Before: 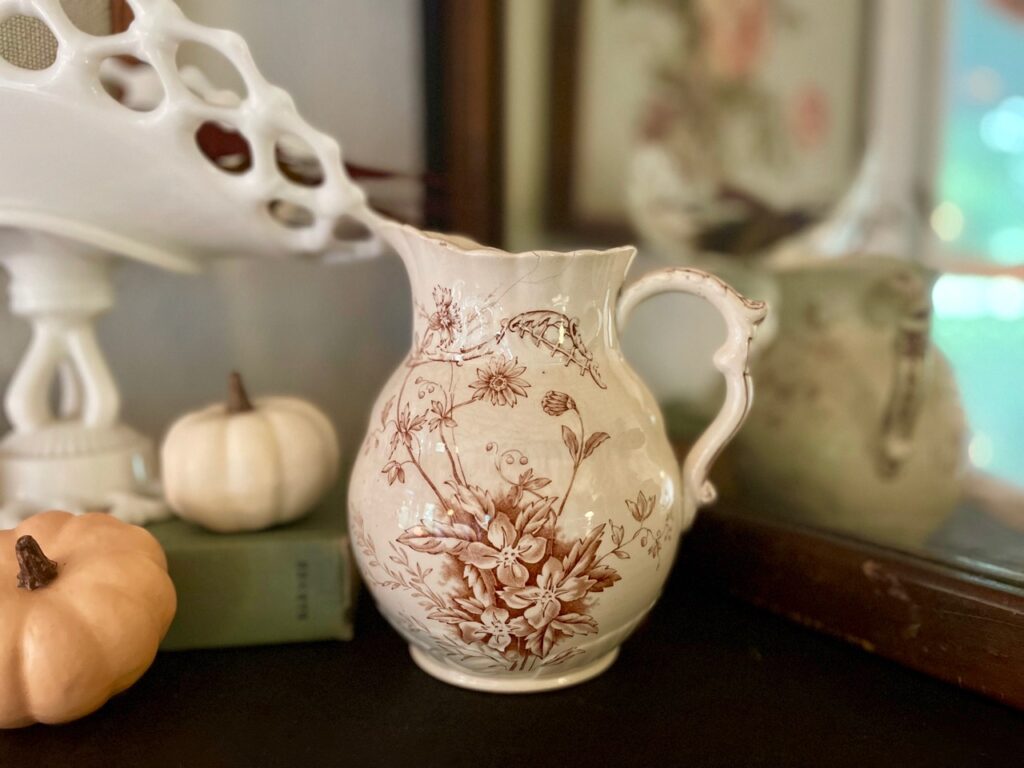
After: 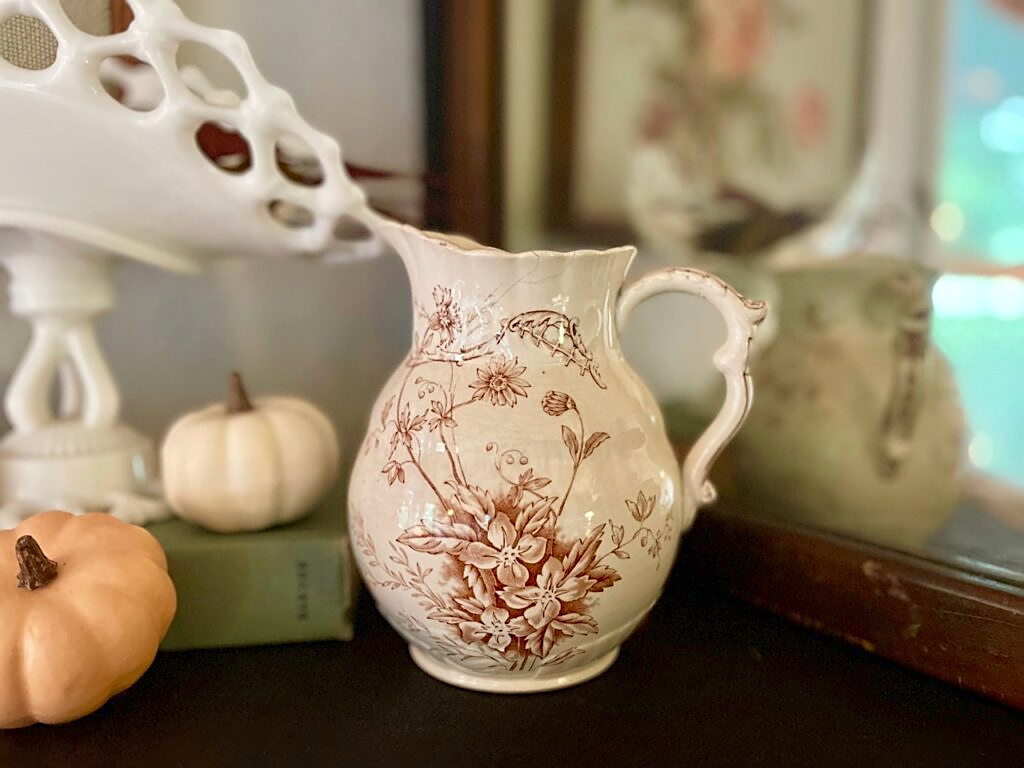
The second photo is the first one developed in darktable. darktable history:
sharpen: on, module defaults
levels: levels [0, 0.478, 1]
